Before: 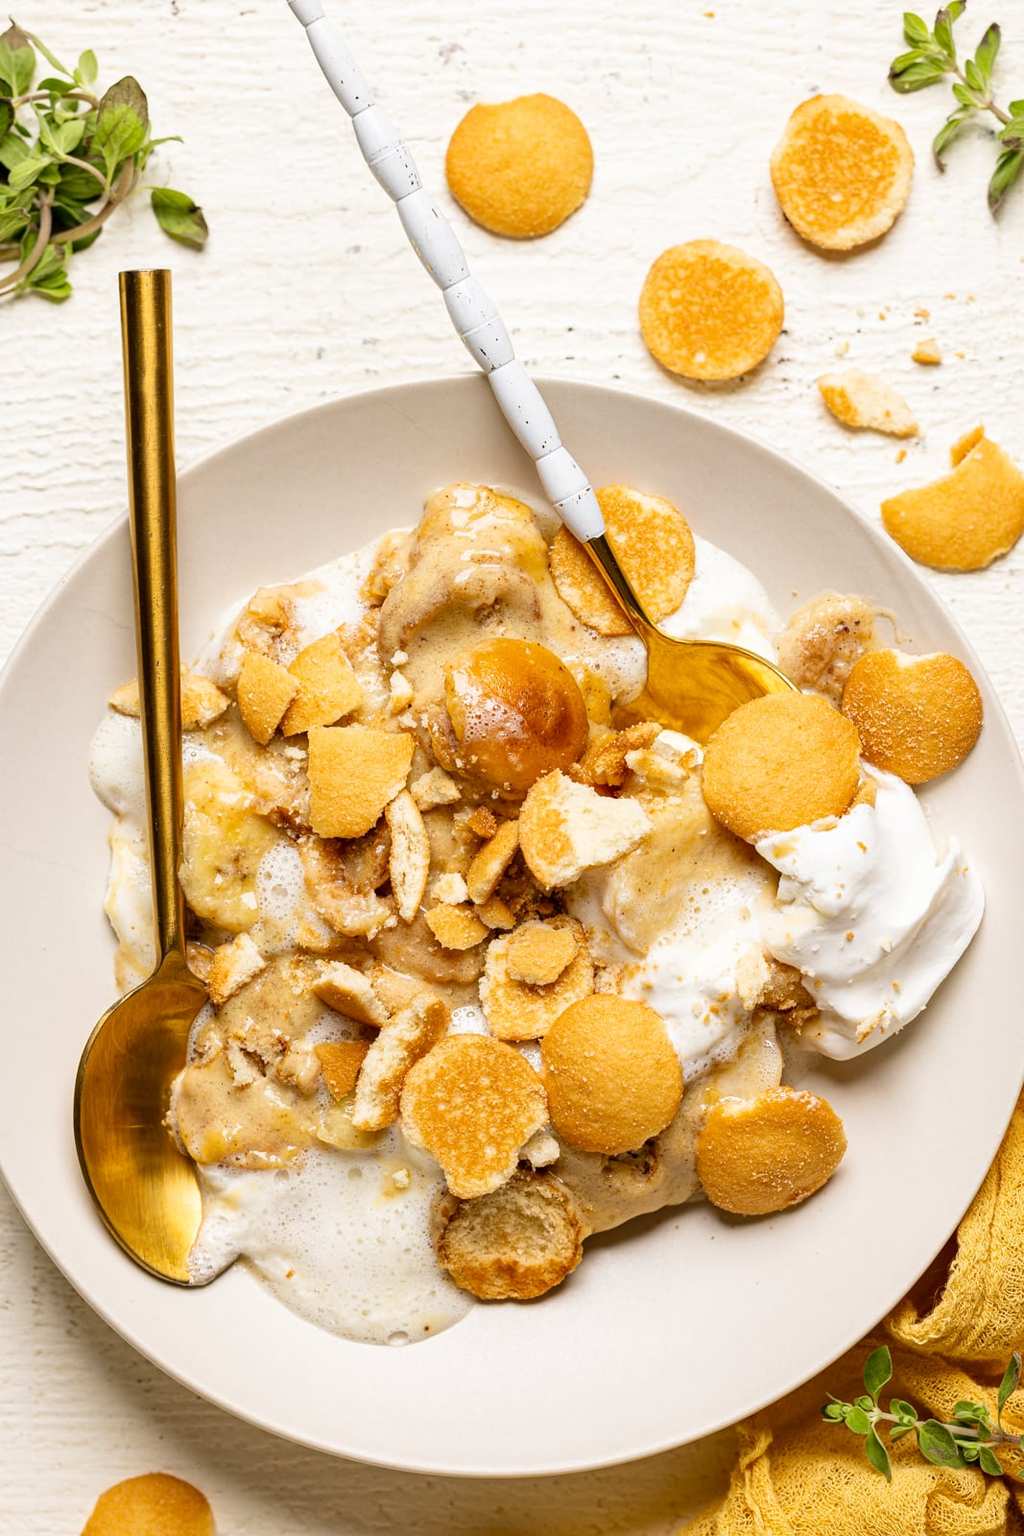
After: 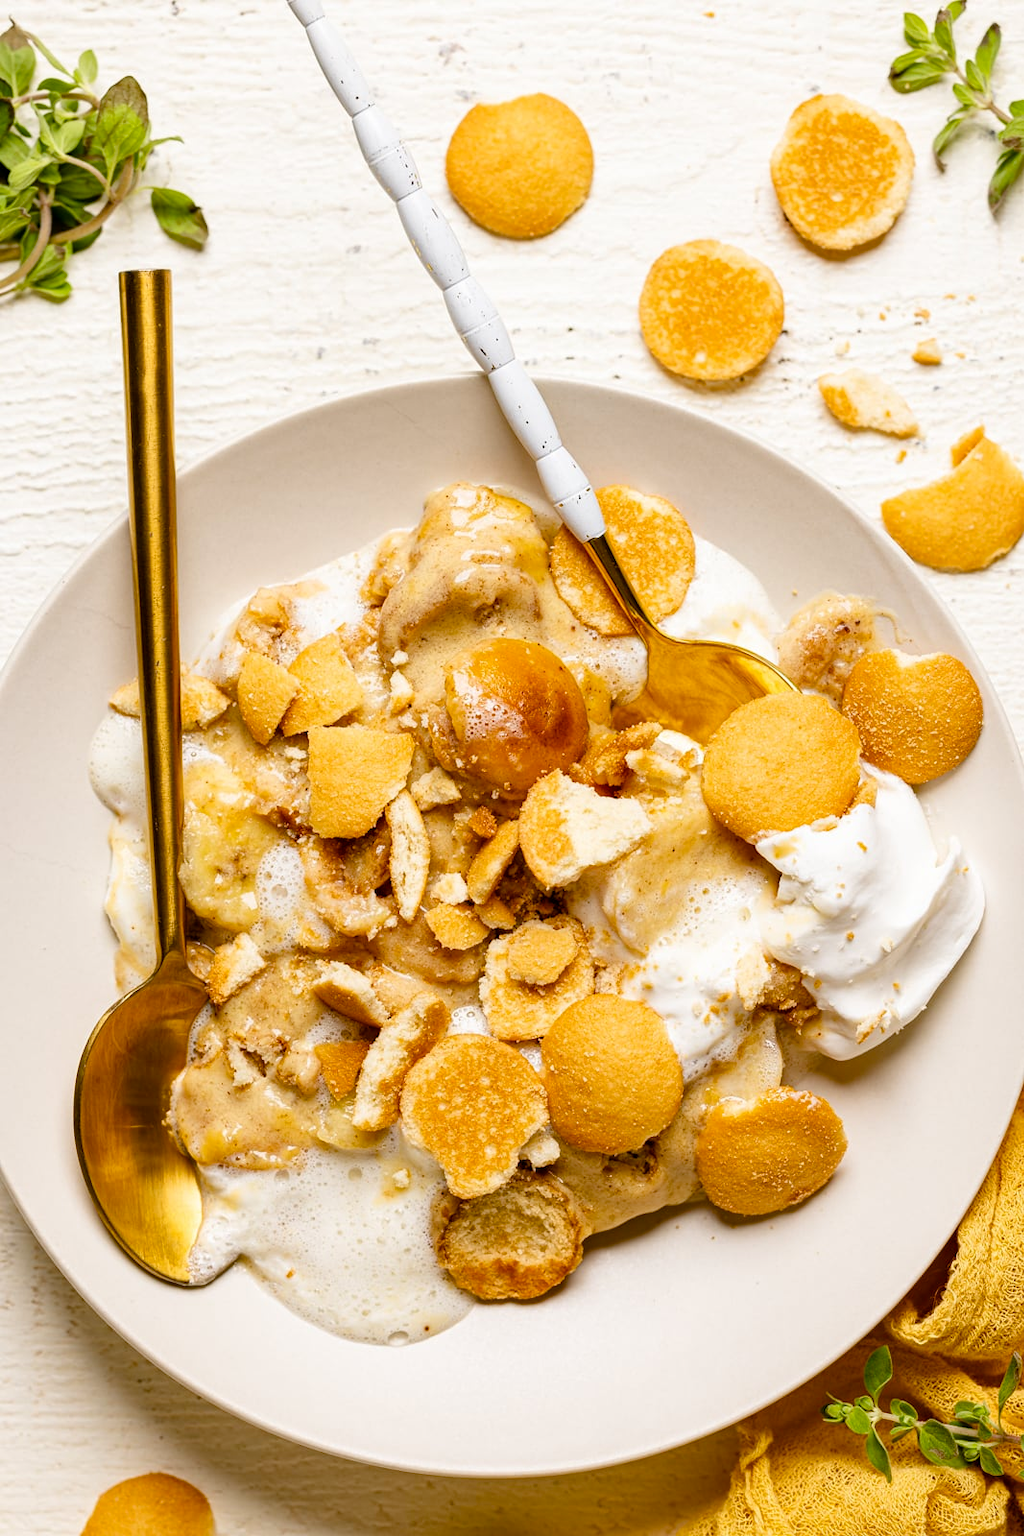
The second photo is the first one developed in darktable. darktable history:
color balance rgb: perceptual saturation grading › global saturation 21.286%, perceptual saturation grading › highlights -19.666%, perceptual saturation grading › shadows 29.804%
